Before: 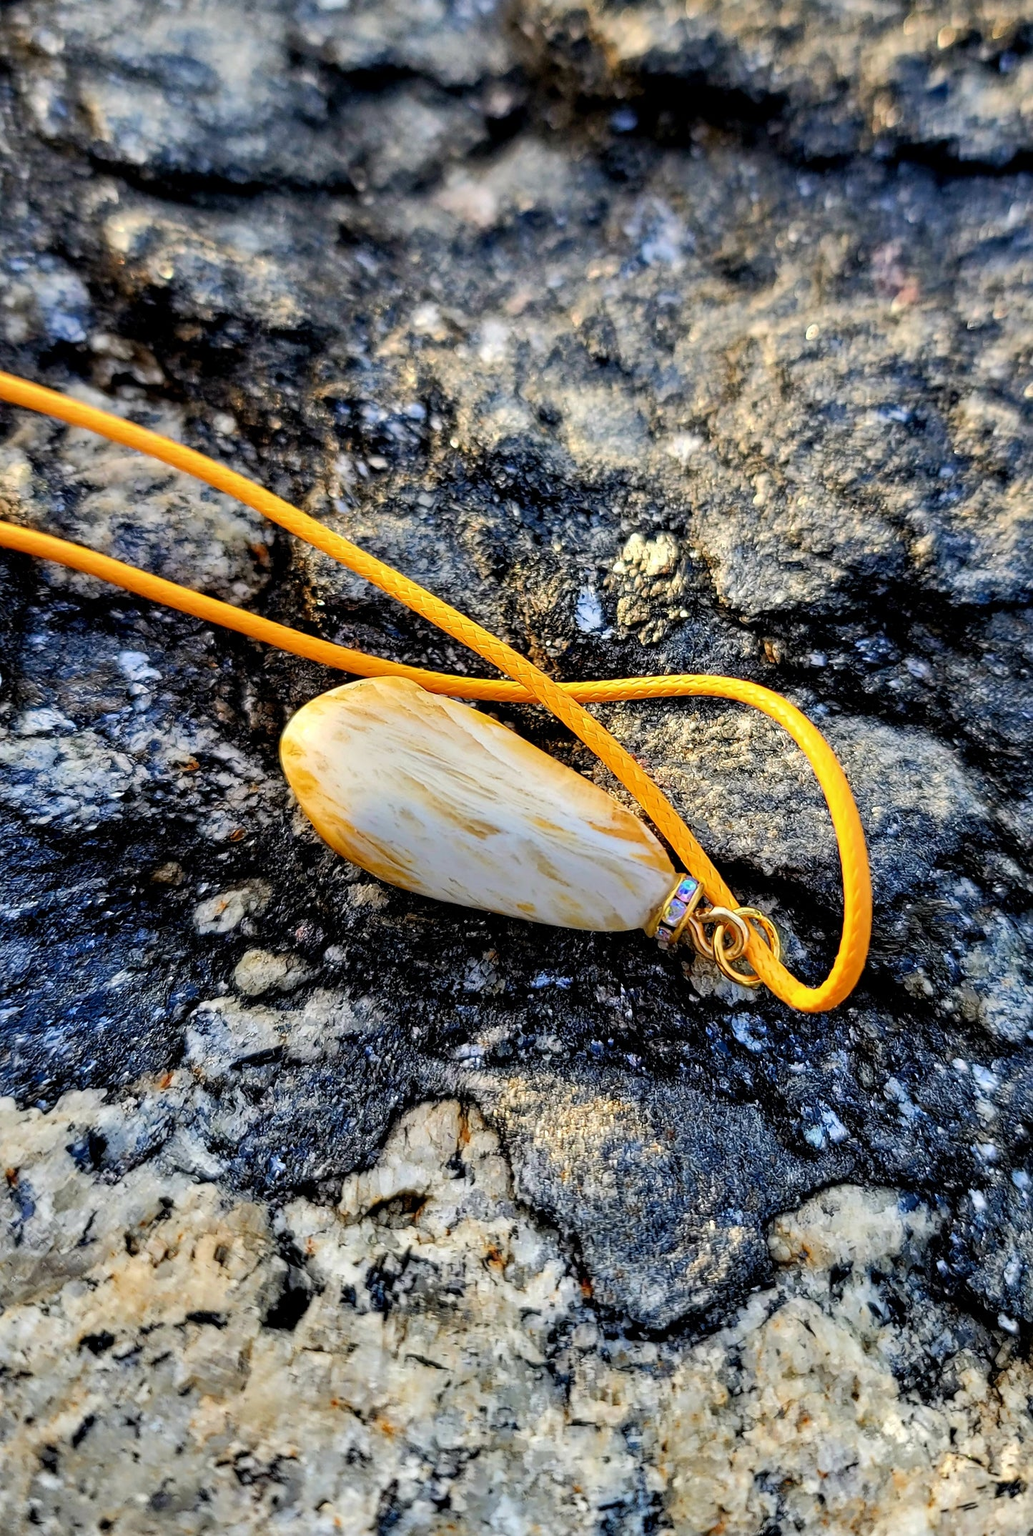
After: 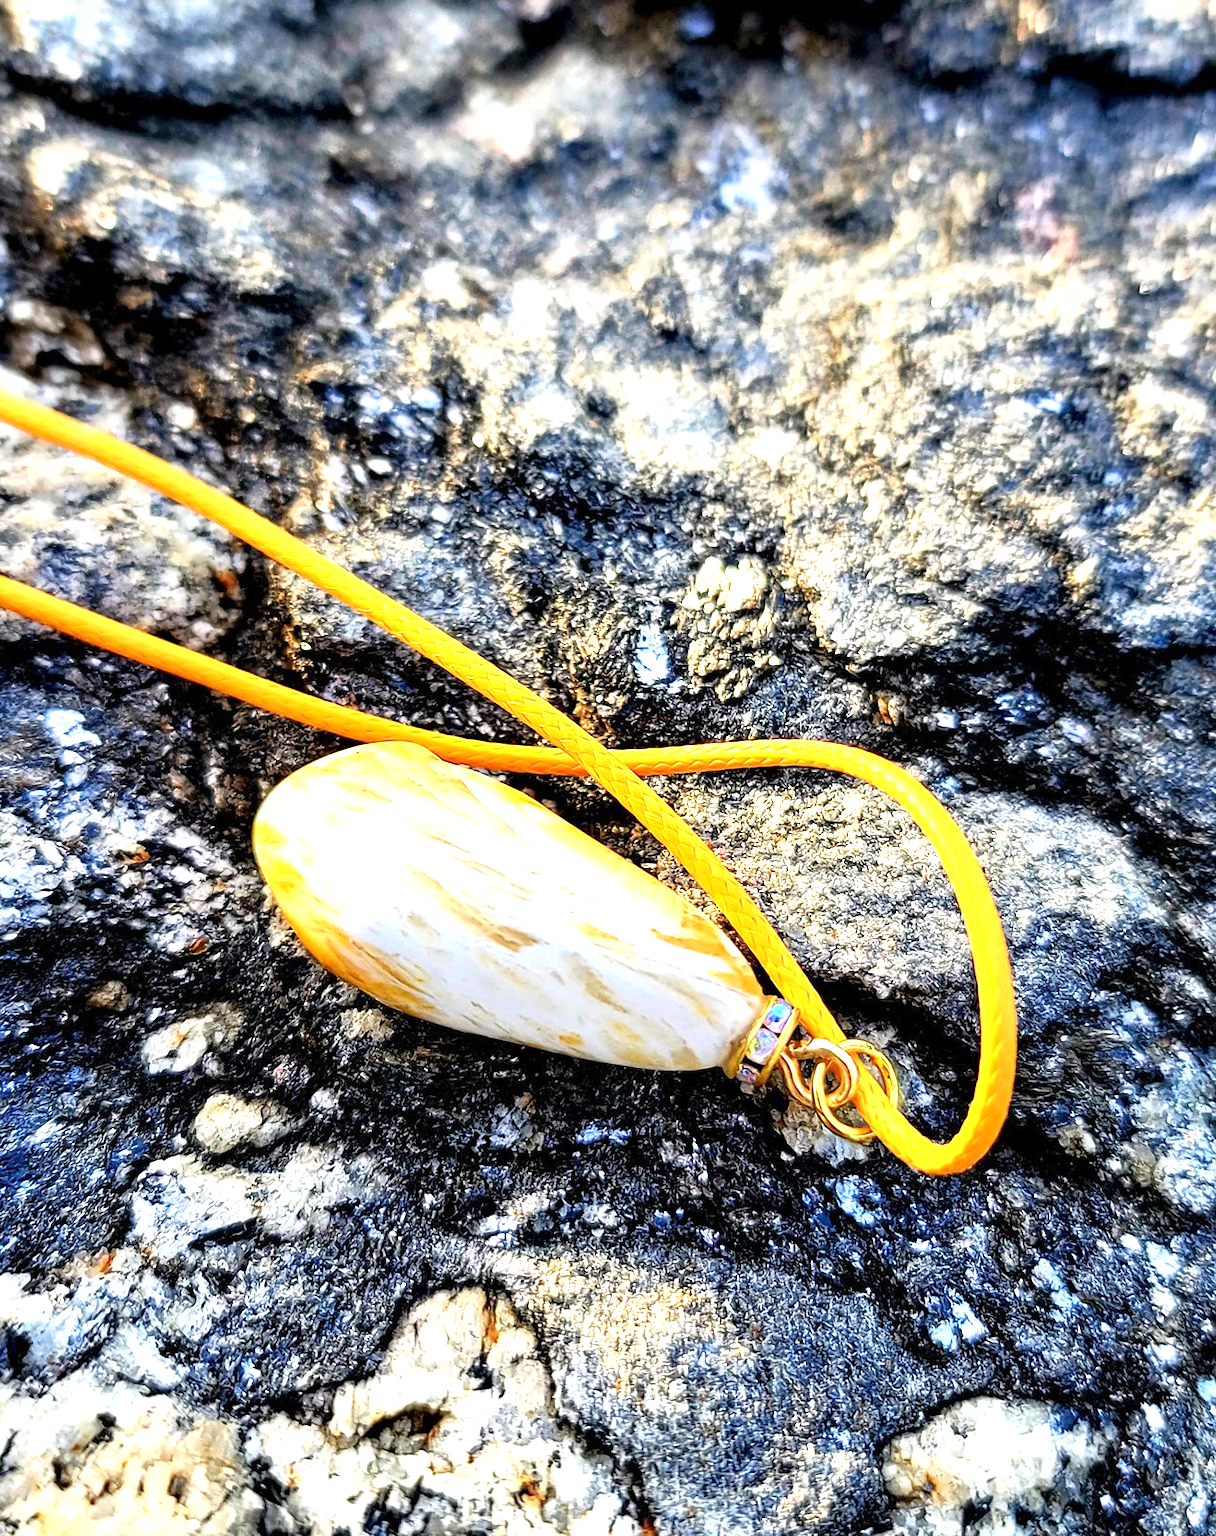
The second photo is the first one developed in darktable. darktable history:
crop: left 8.155%, top 6.611%, bottom 15.385%
exposure: exposure 1.223 EV, compensate highlight preservation false
rgb levels: preserve colors max RGB
